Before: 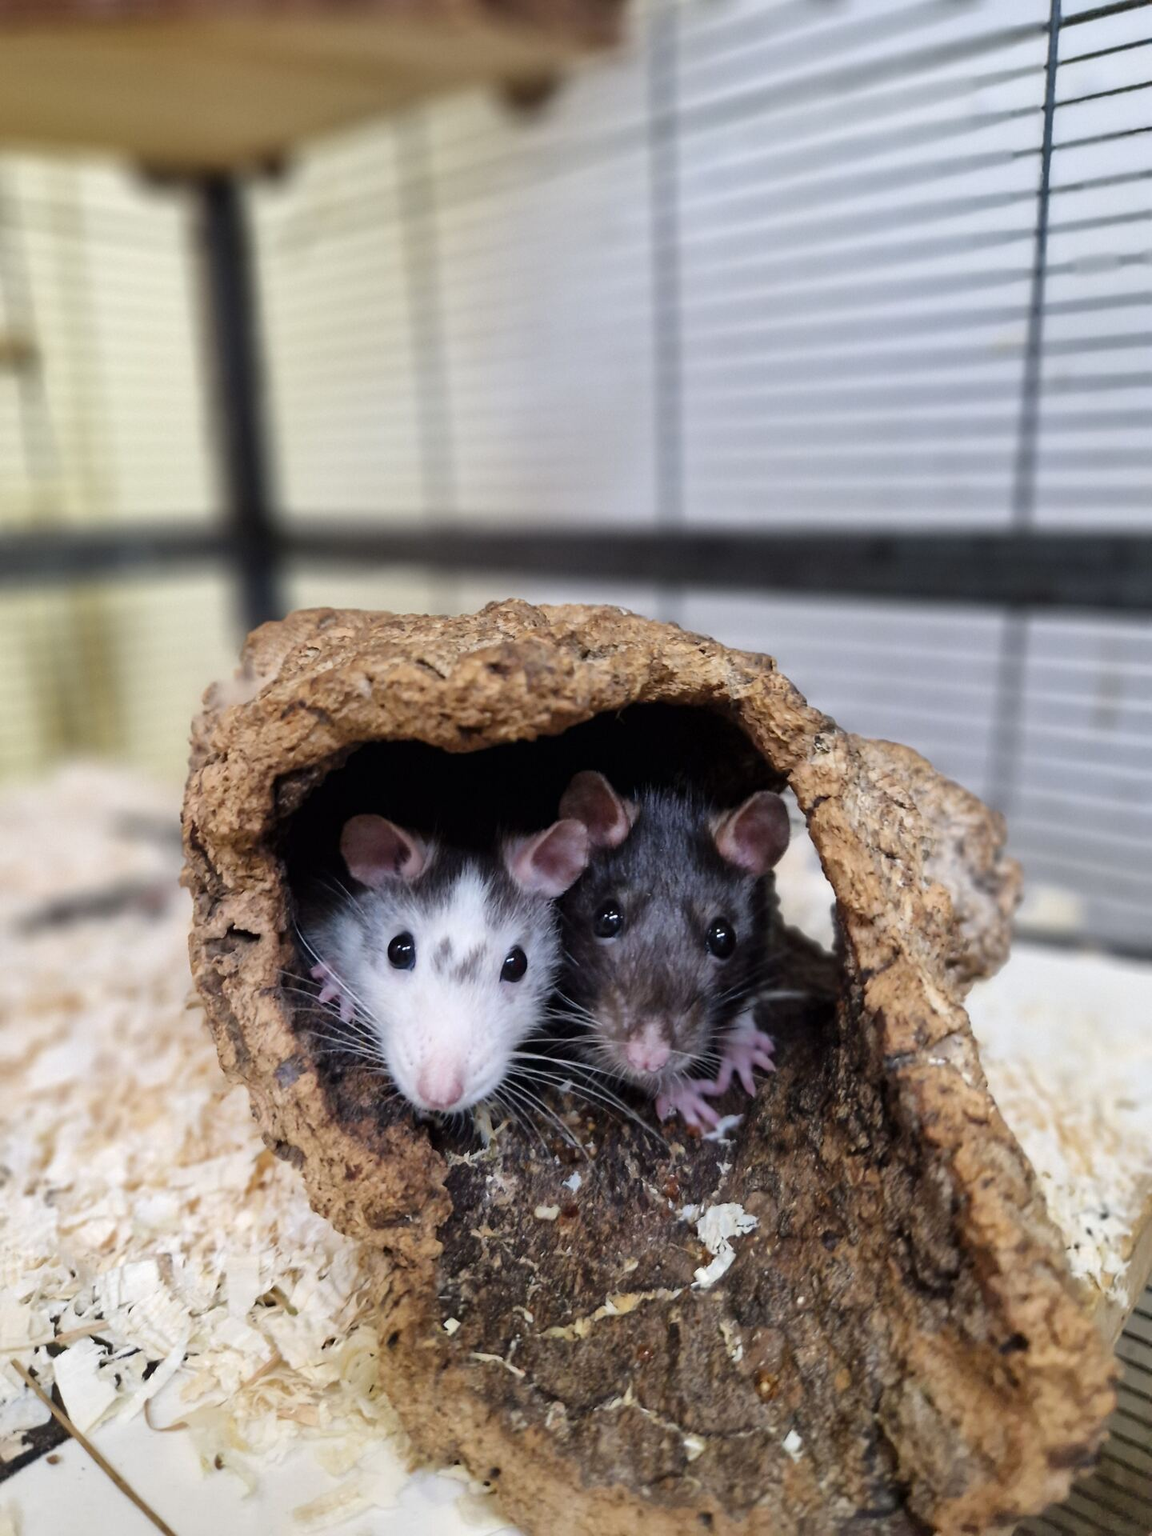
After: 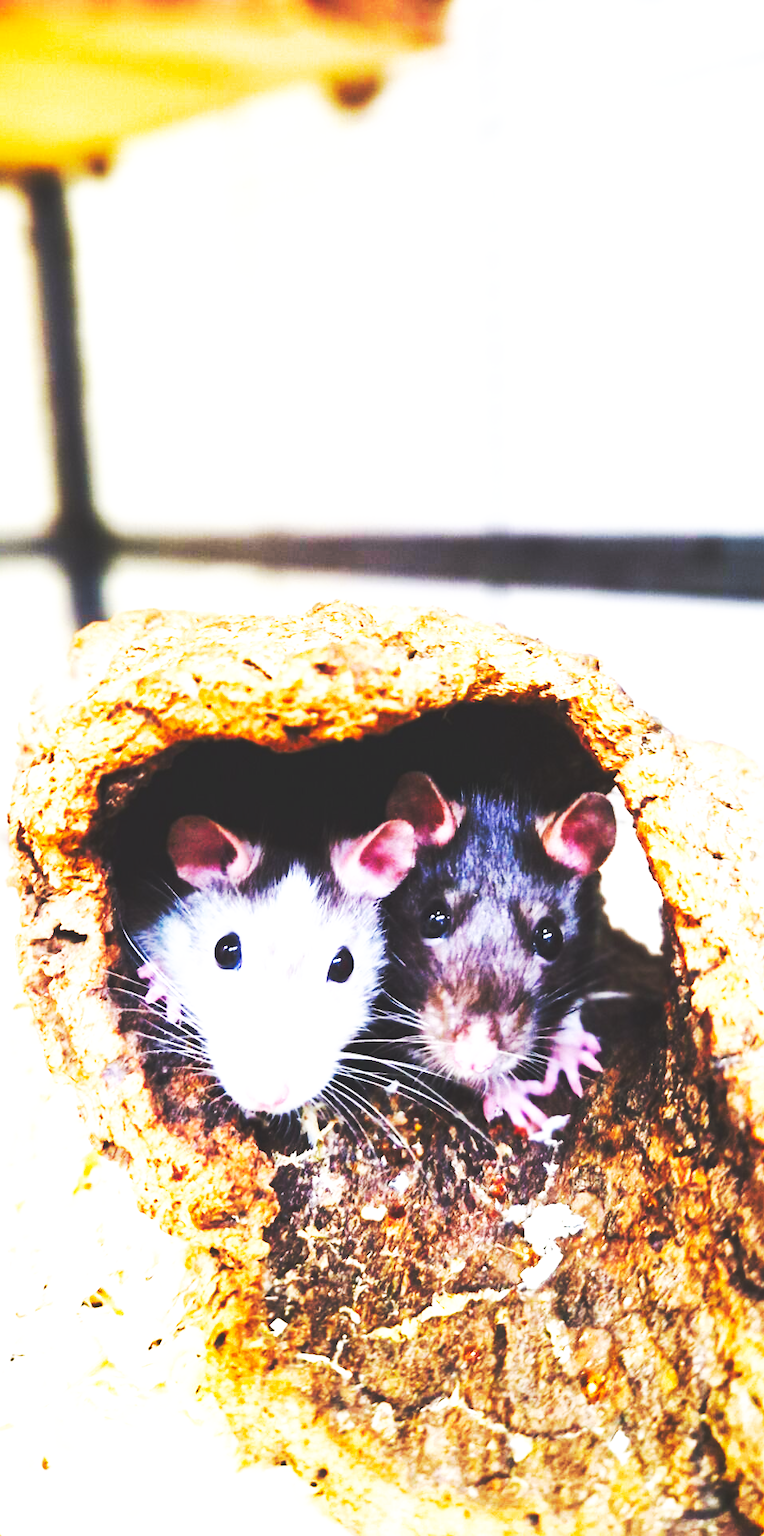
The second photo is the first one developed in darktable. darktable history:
crop and rotate: left 15.11%, right 18.537%
color balance rgb: power › chroma 0.25%, power › hue 61.73°, global offset › luminance 0.49%, global offset › hue 57.68°, perceptual saturation grading › global saturation 0.854%, perceptual saturation grading › highlights -16.834%, perceptual saturation grading › mid-tones 32.838%, perceptual saturation grading › shadows 50.455%, perceptual brilliance grading › global brilliance 29.409%, global vibrance 20.488%
base curve: curves: ch0 [(0, 0.015) (0.085, 0.116) (0.134, 0.298) (0.19, 0.545) (0.296, 0.764) (0.599, 0.982) (1, 1)], preserve colors none
exposure: exposure 0.203 EV, compensate exposure bias true, compensate highlight preservation false
